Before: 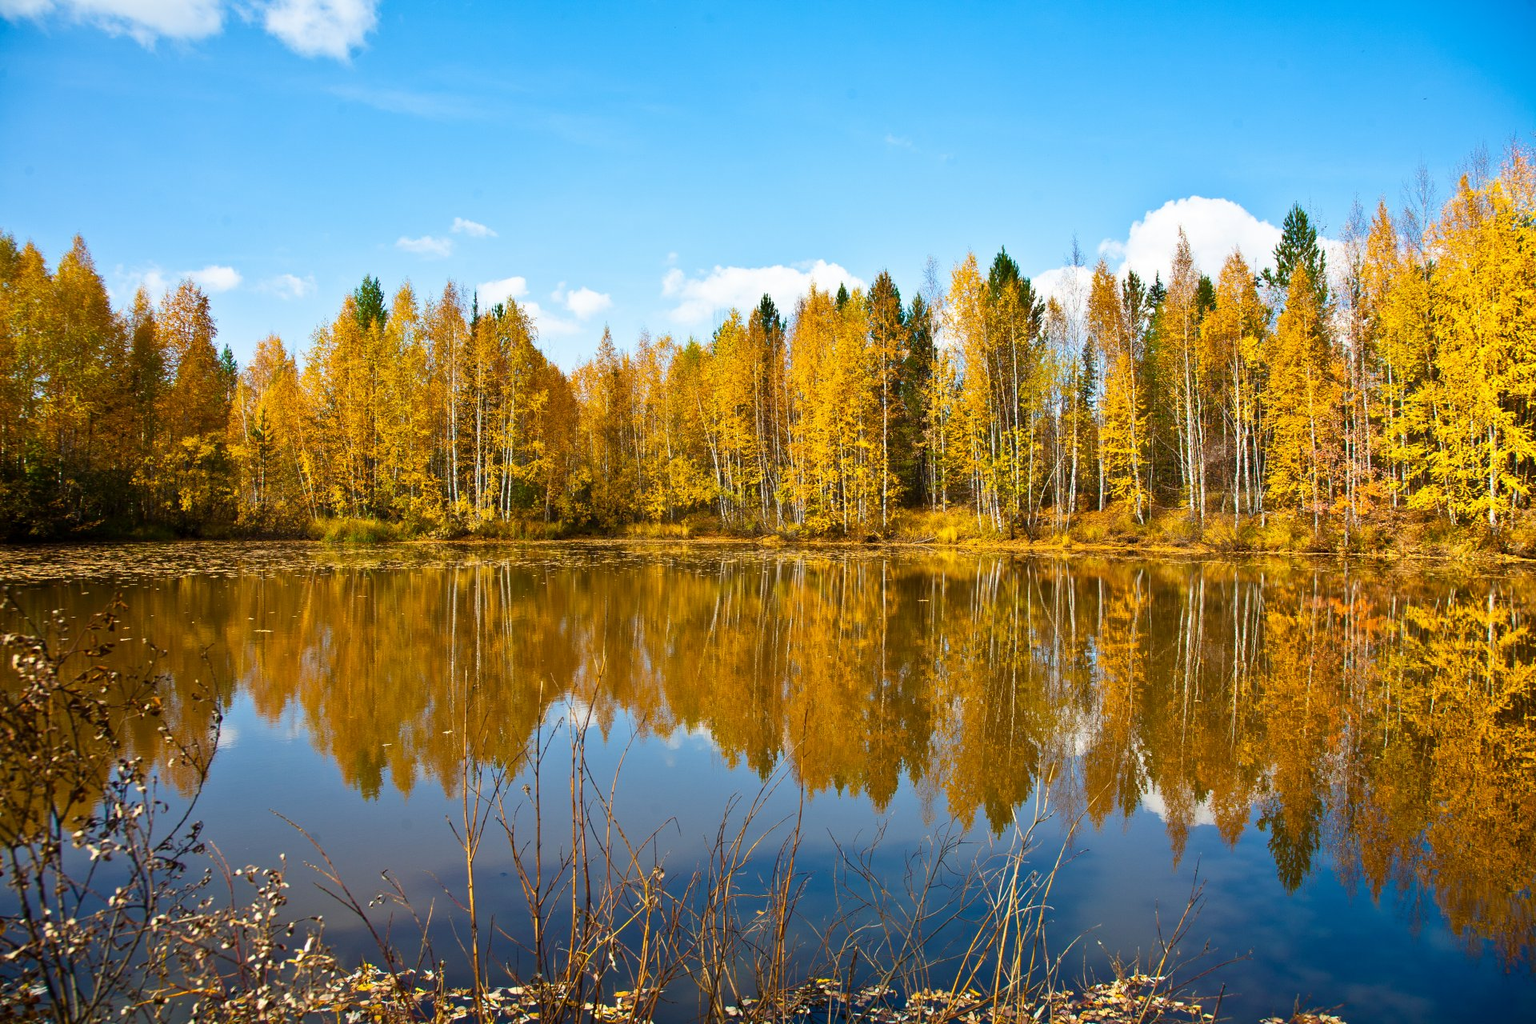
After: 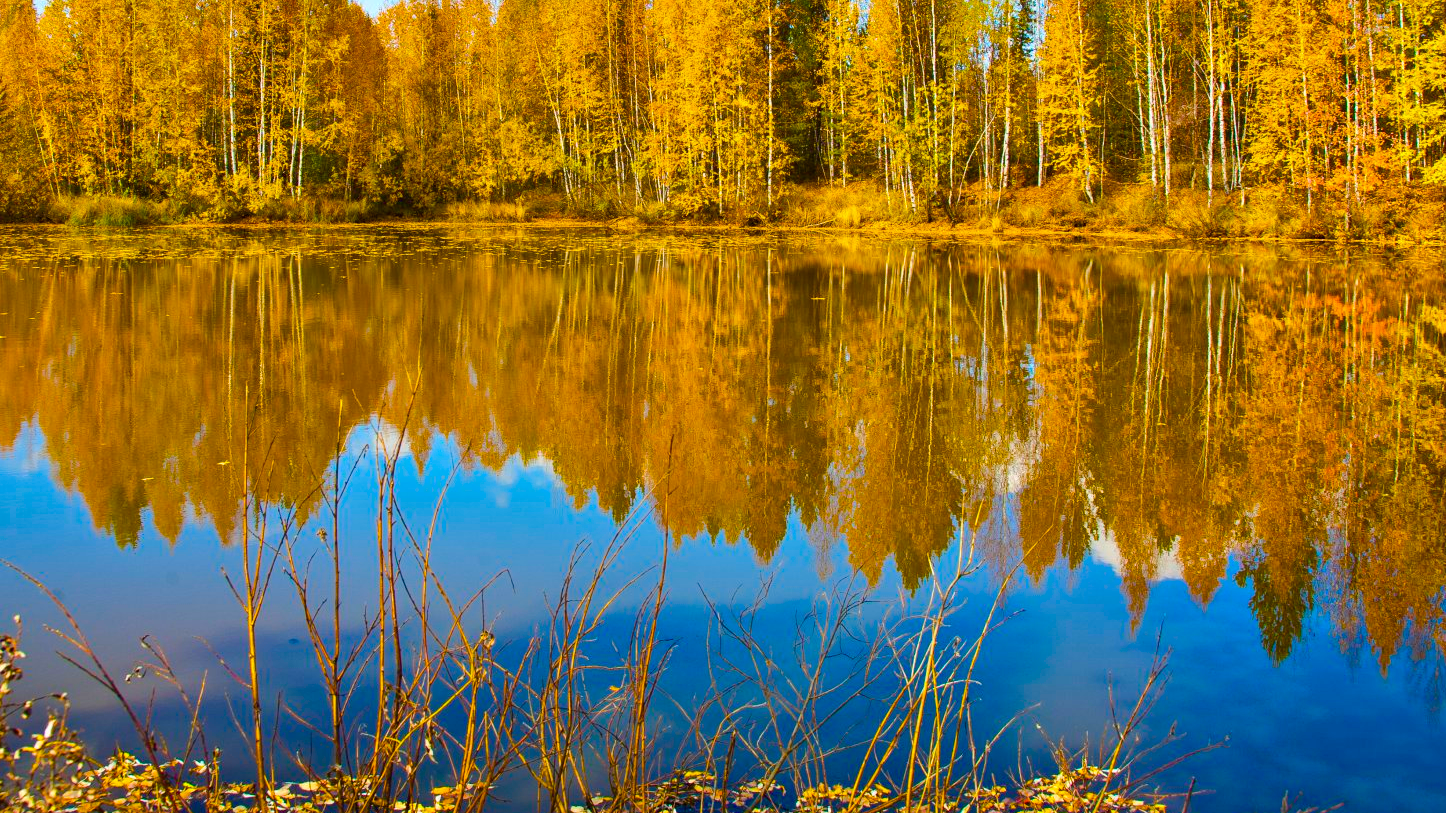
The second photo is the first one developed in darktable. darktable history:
shadows and highlights: shadows 39.34, highlights -54.79, low approximation 0.01, soften with gaussian
color balance rgb: linear chroma grading › global chroma 42.642%, perceptual saturation grading › global saturation 25.557%, perceptual brilliance grading › mid-tones 10.3%, perceptual brilliance grading › shadows 15.117%
crop and rotate: left 17.514%, top 35.381%, right 7.172%, bottom 1.045%
